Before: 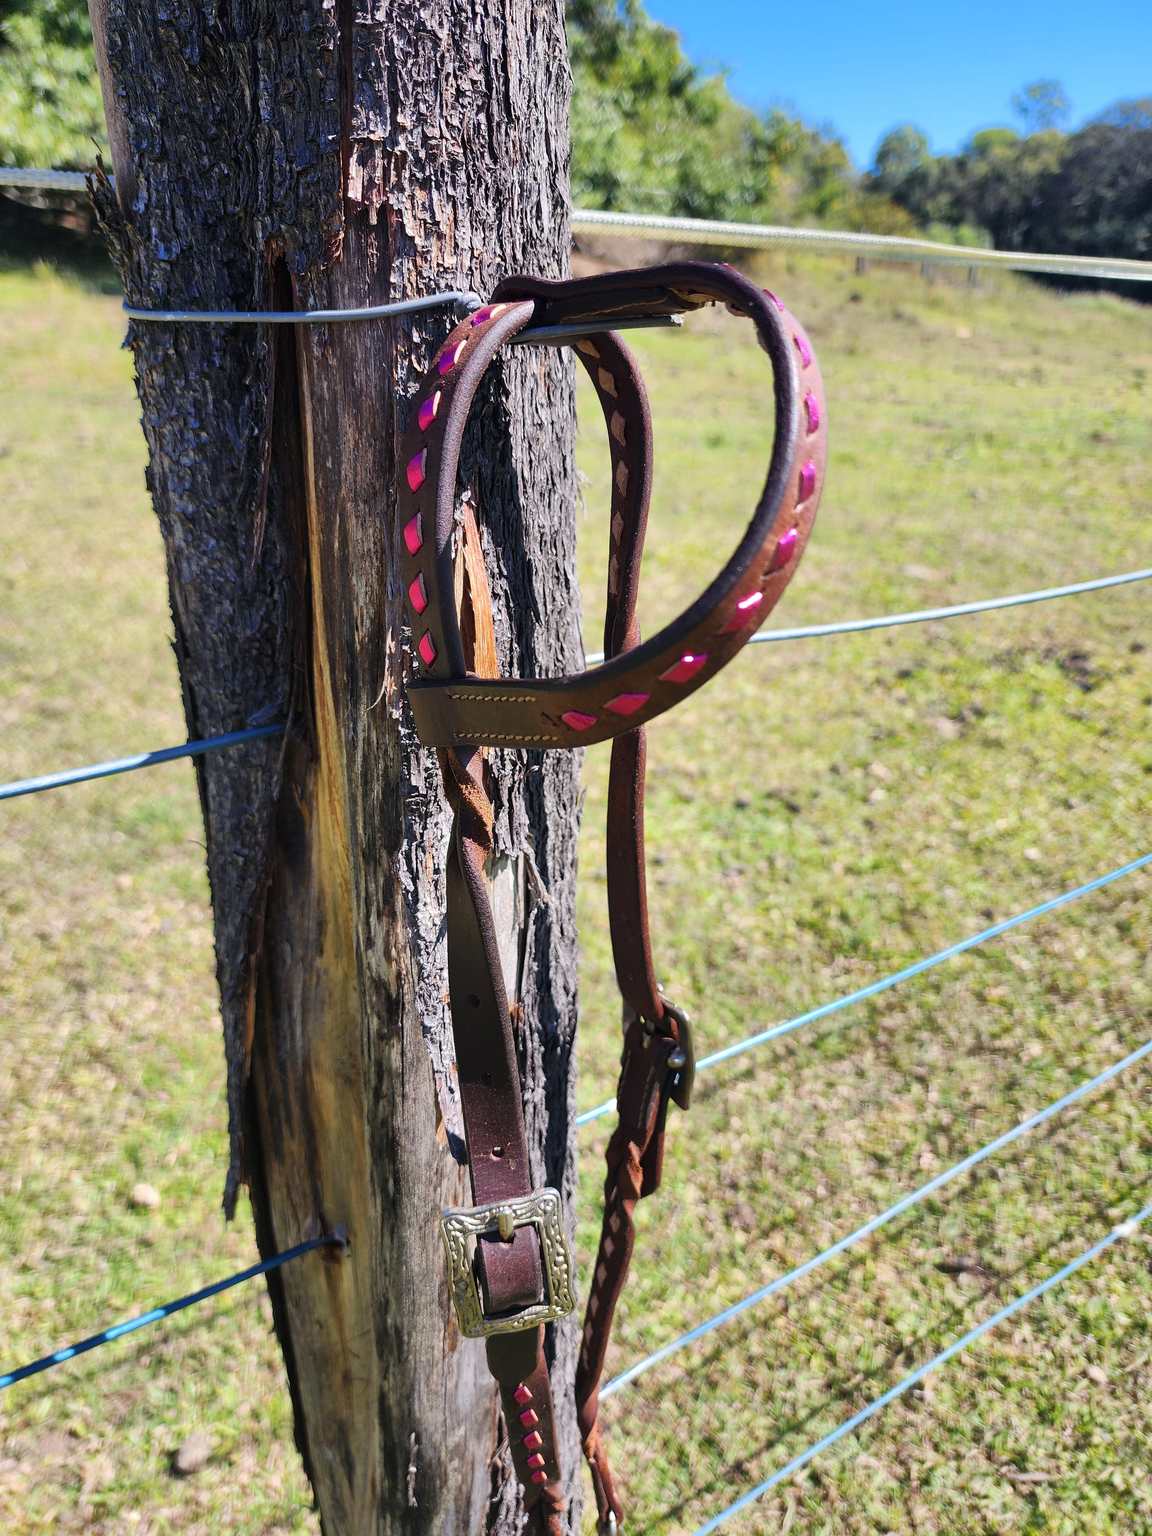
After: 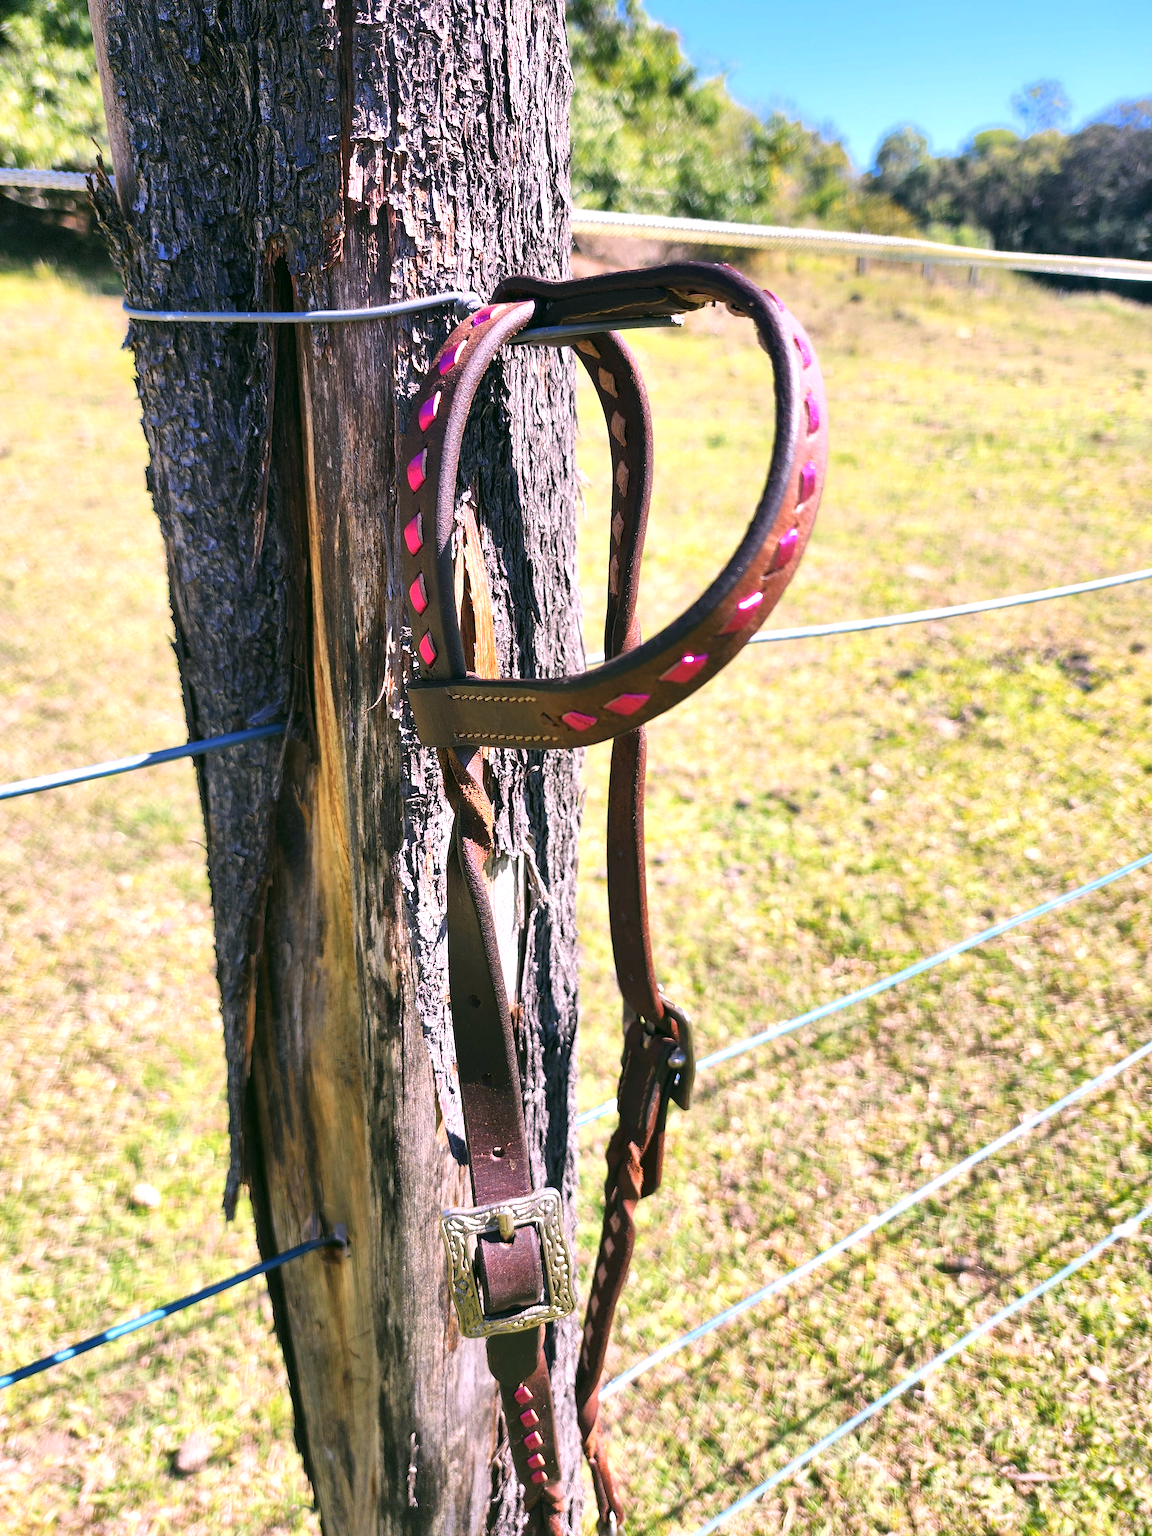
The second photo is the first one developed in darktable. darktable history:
color correction: highlights a* 4.02, highlights b* 4.98, shadows a* -7.55, shadows b* 4.98
white balance: red 1.05, blue 1.072
exposure: exposure 0.6 EV, compensate highlight preservation false
